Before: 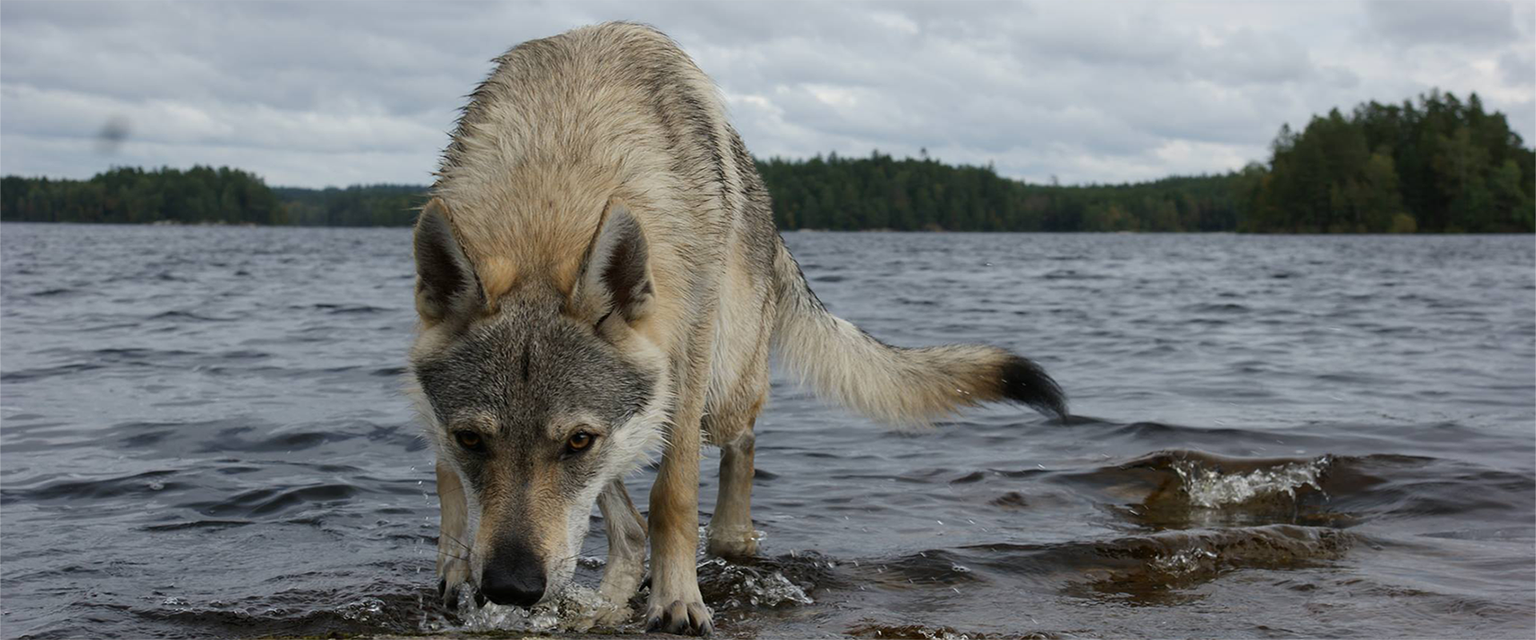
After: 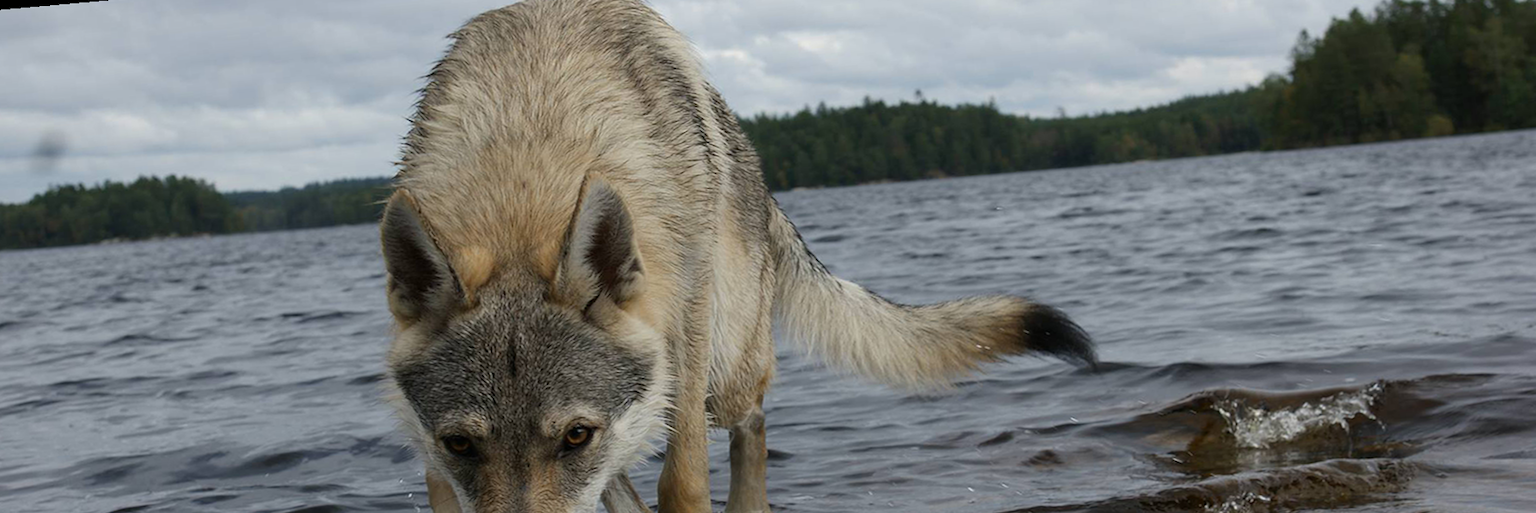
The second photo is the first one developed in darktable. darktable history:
rotate and perspective: rotation -5°, crop left 0.05, crop right 0.952, crop top 0.11, crop bottom 0.89
tone equalizer: on, module defaults
crop and rotate: top 5.667%, bottom 14.937%
